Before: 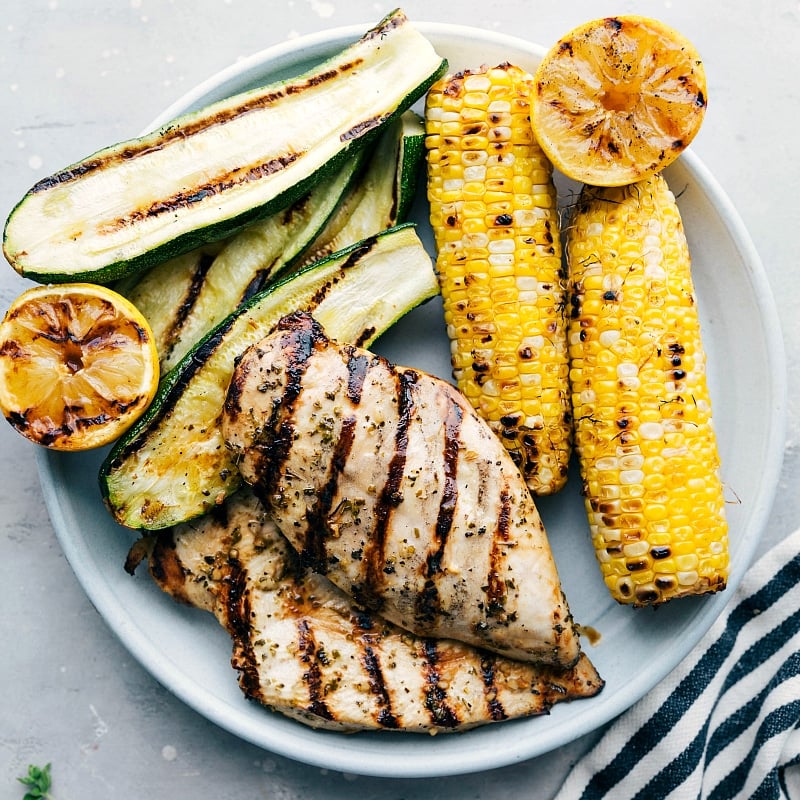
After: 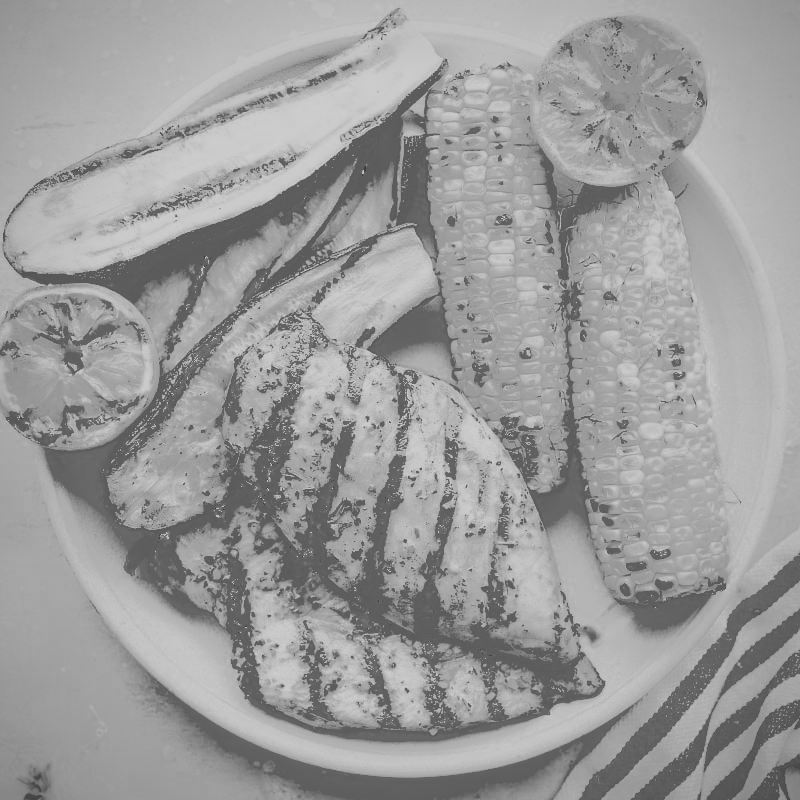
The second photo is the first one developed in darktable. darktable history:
vignetting: fall-off radius 60.58%, unbound false
color zones: curves: ch0 [(0, 0.613) (0.01, 0.613) (0.245, 0.448) (0.498, 0.529) (0.642, 0.665) (0.879, 0.777) (0.99, 0.613)]; ch1 [(0, 0) (0.143, 0) (0.286, 0) (0.429, 0) (0.571, 0) (0.714, 0) (0.857, 0)]
base curve: curves: ch0 [(0.065, 0.026) (0.236, 0.358) (0.53, 0.546) (0.777, 0.841) (0.924, 0.992)]
tone curve: curves: ch0 [(0, 0) (0.004, 0.008) (0.077, 0.156) (0.169, 0.29) (0.774, 0.774) (0.988, 0.926)], preserve colors none
contrast brightness saturation: contrast -0.298
